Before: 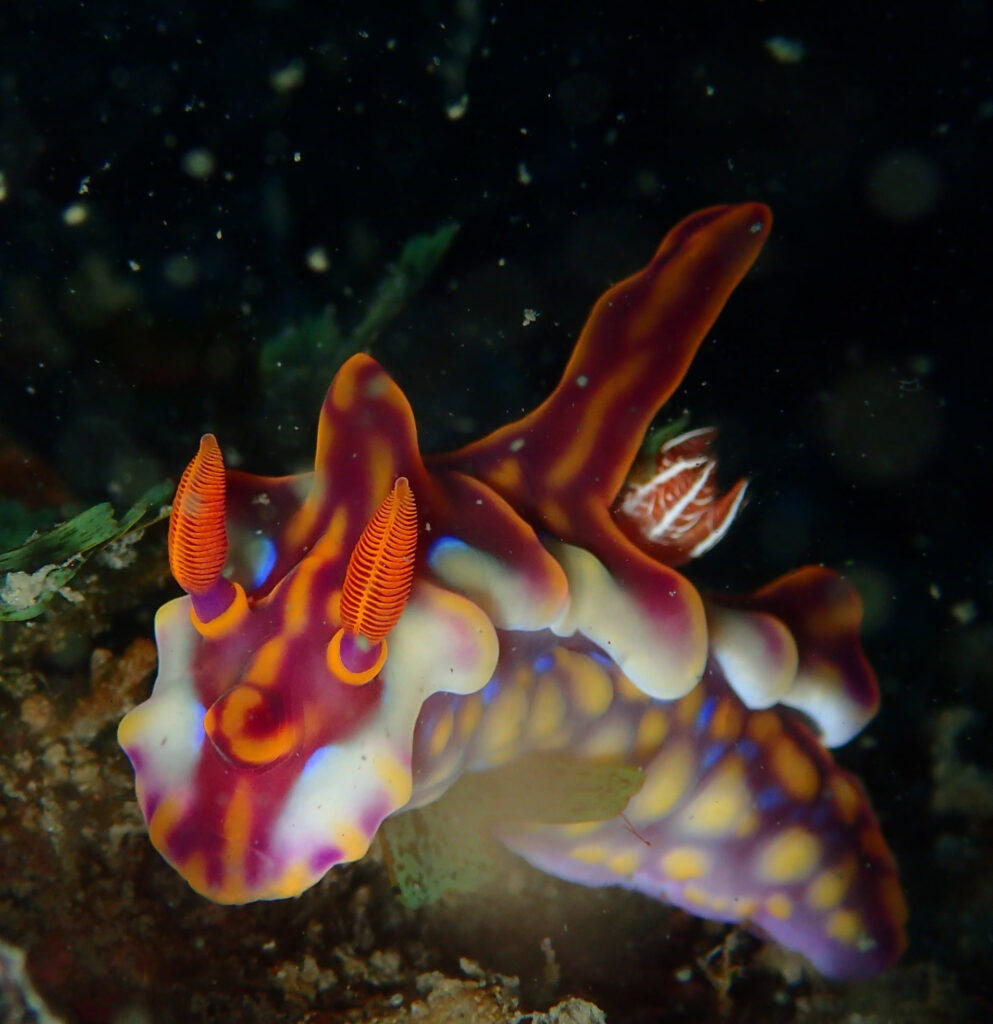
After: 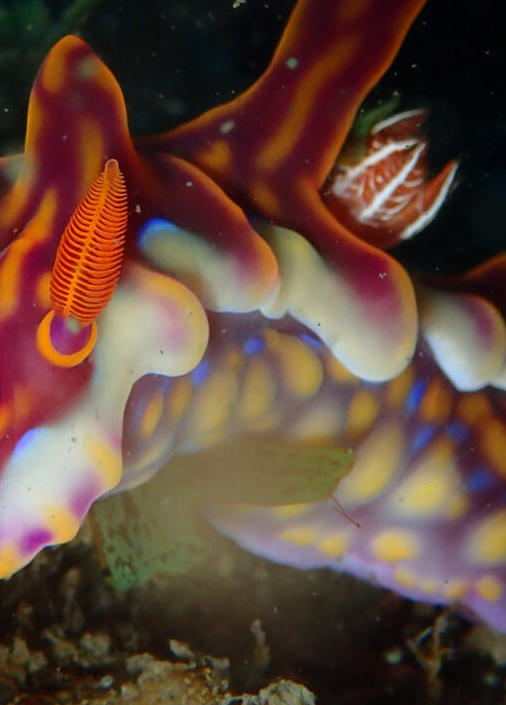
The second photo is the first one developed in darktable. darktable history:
crop and rotate: left 29.219%, top 31.082%, right 19.814%
